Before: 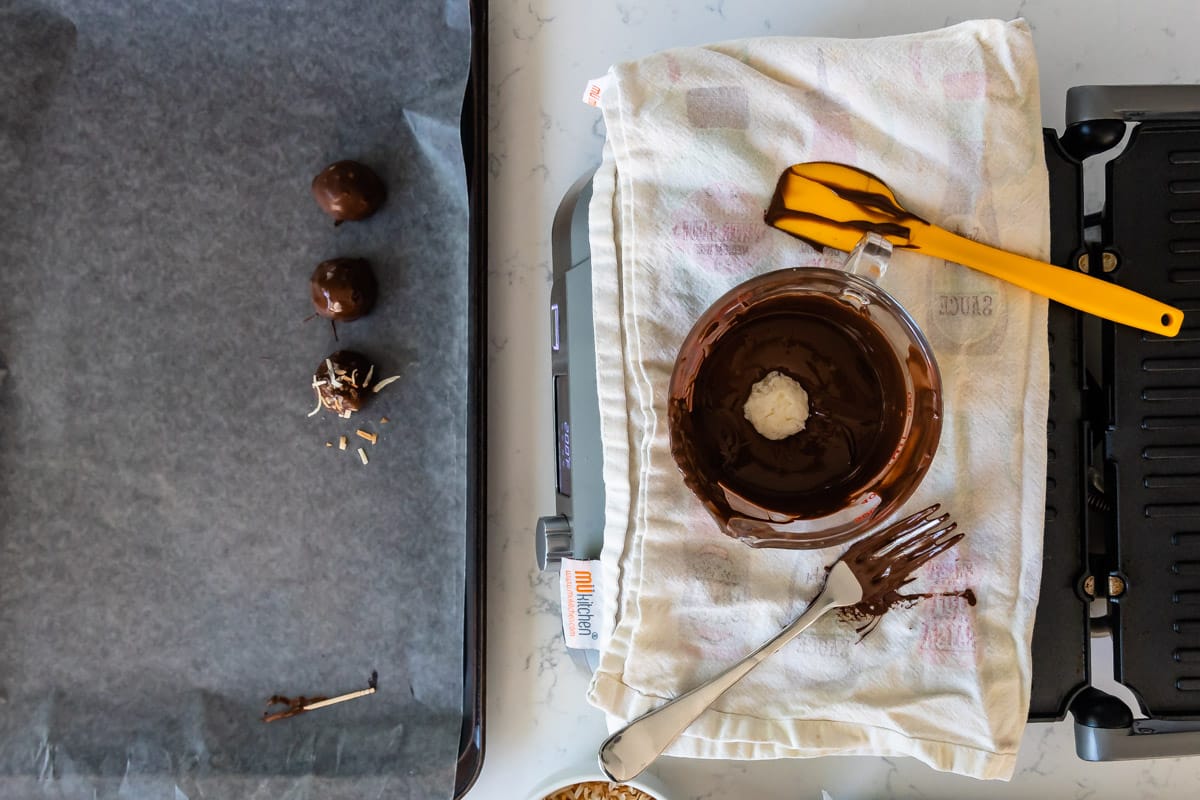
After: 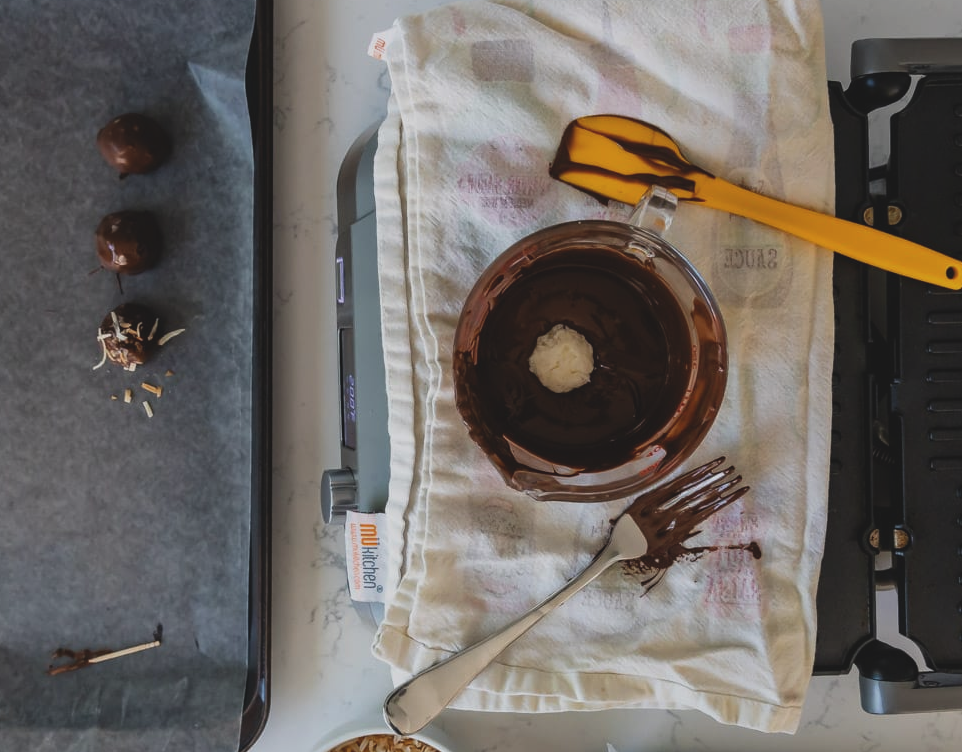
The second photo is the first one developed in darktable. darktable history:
exposure: black level correction -0.015, exposure -0.518 EV, compensate highlight preservation false
crop and rotate: left 17.941%, top 5.984%, right 1.86%
base curve: curves: ch0 [(0, 0) (0.303, 0.277) (1, 1)]
